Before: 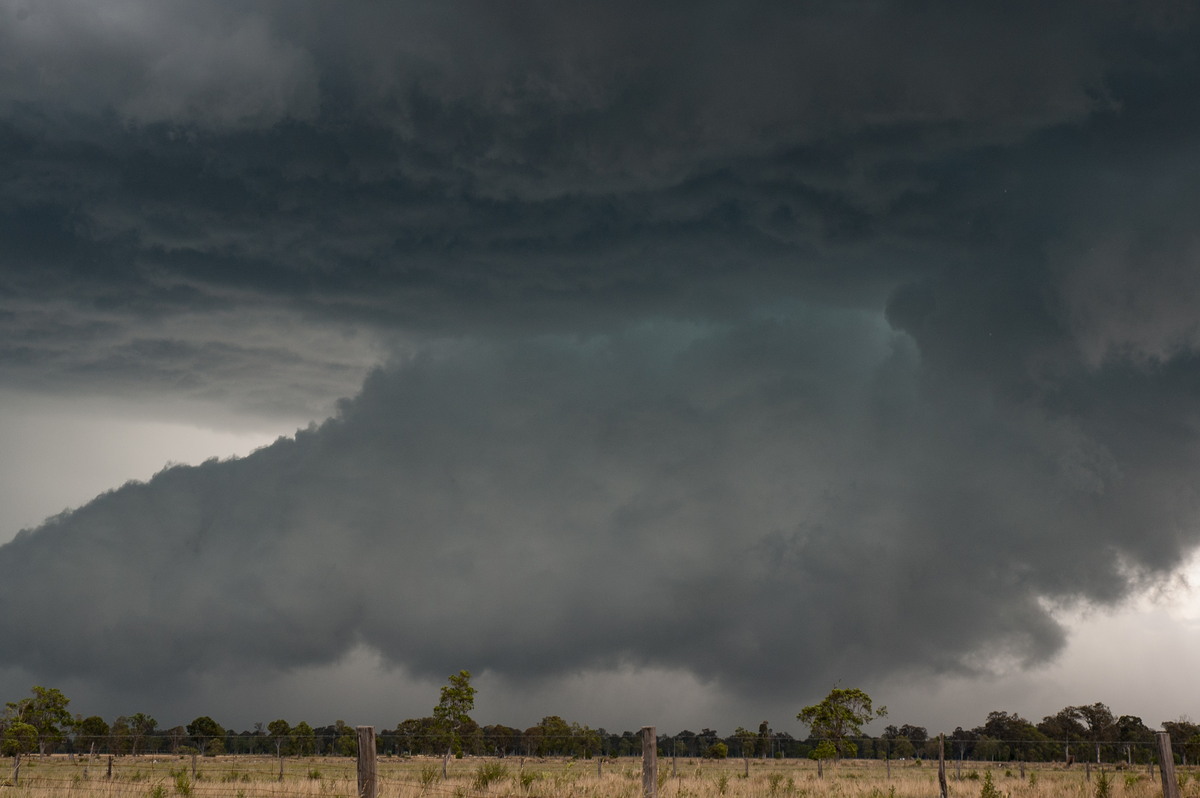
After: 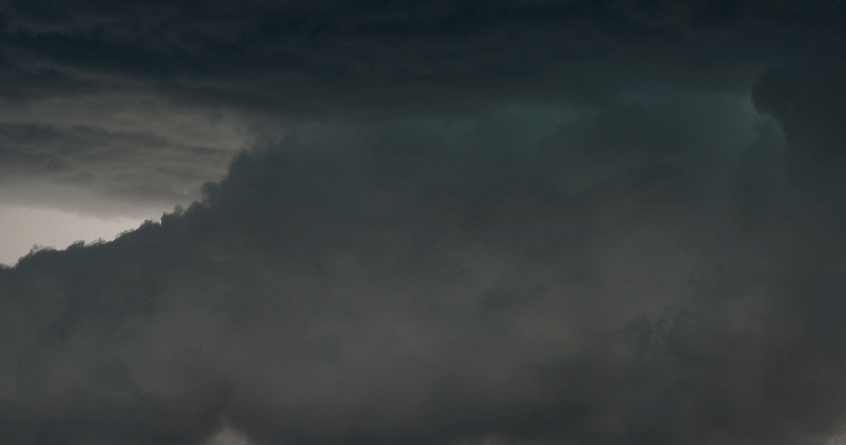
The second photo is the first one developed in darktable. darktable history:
crop: left 11.169%, top 27.104%, right 18.259%, bottom 17.017%
contrast brightness saturation: brightness -0.202, saturation 0.084
